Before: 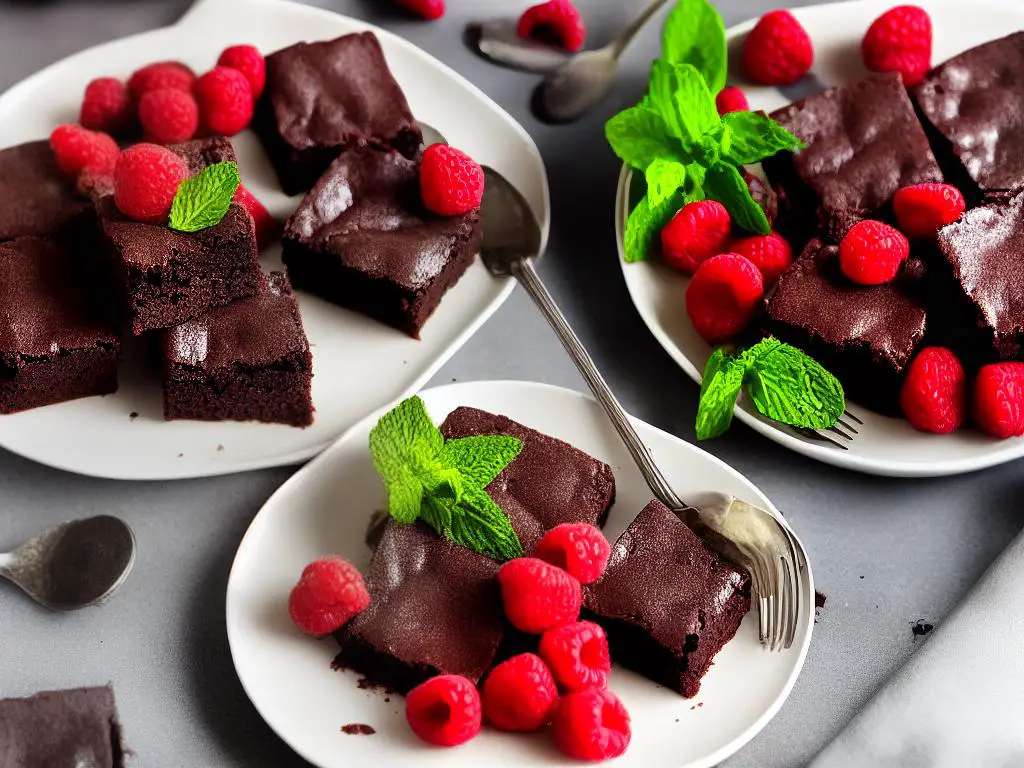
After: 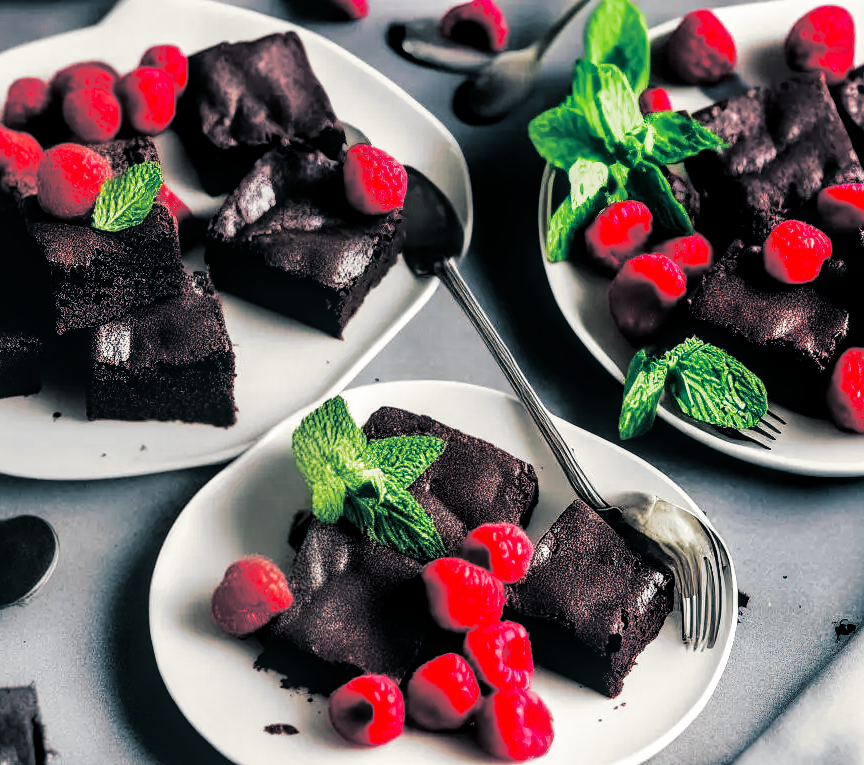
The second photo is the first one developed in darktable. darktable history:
local contrast: detail 130%
crop: left 7.598%, right 7.873%
filmic rgb: black relative exposure -6.43 EV, white relative exposure 2.43 EV, threshold 3 EV, hardness 5.27, latitude 0.1%, contrast 1.425, highlights saturation mix 2%, preserve chrominance no, color science v5 (2021), contrast in shadows safe, contrast in highlights safe, enable highlight reconstruction true
split-toning: shadows › hue 205.2°, shadows › saturation 0.43, highlights › hue 54°, highlights › saturation 0.54
